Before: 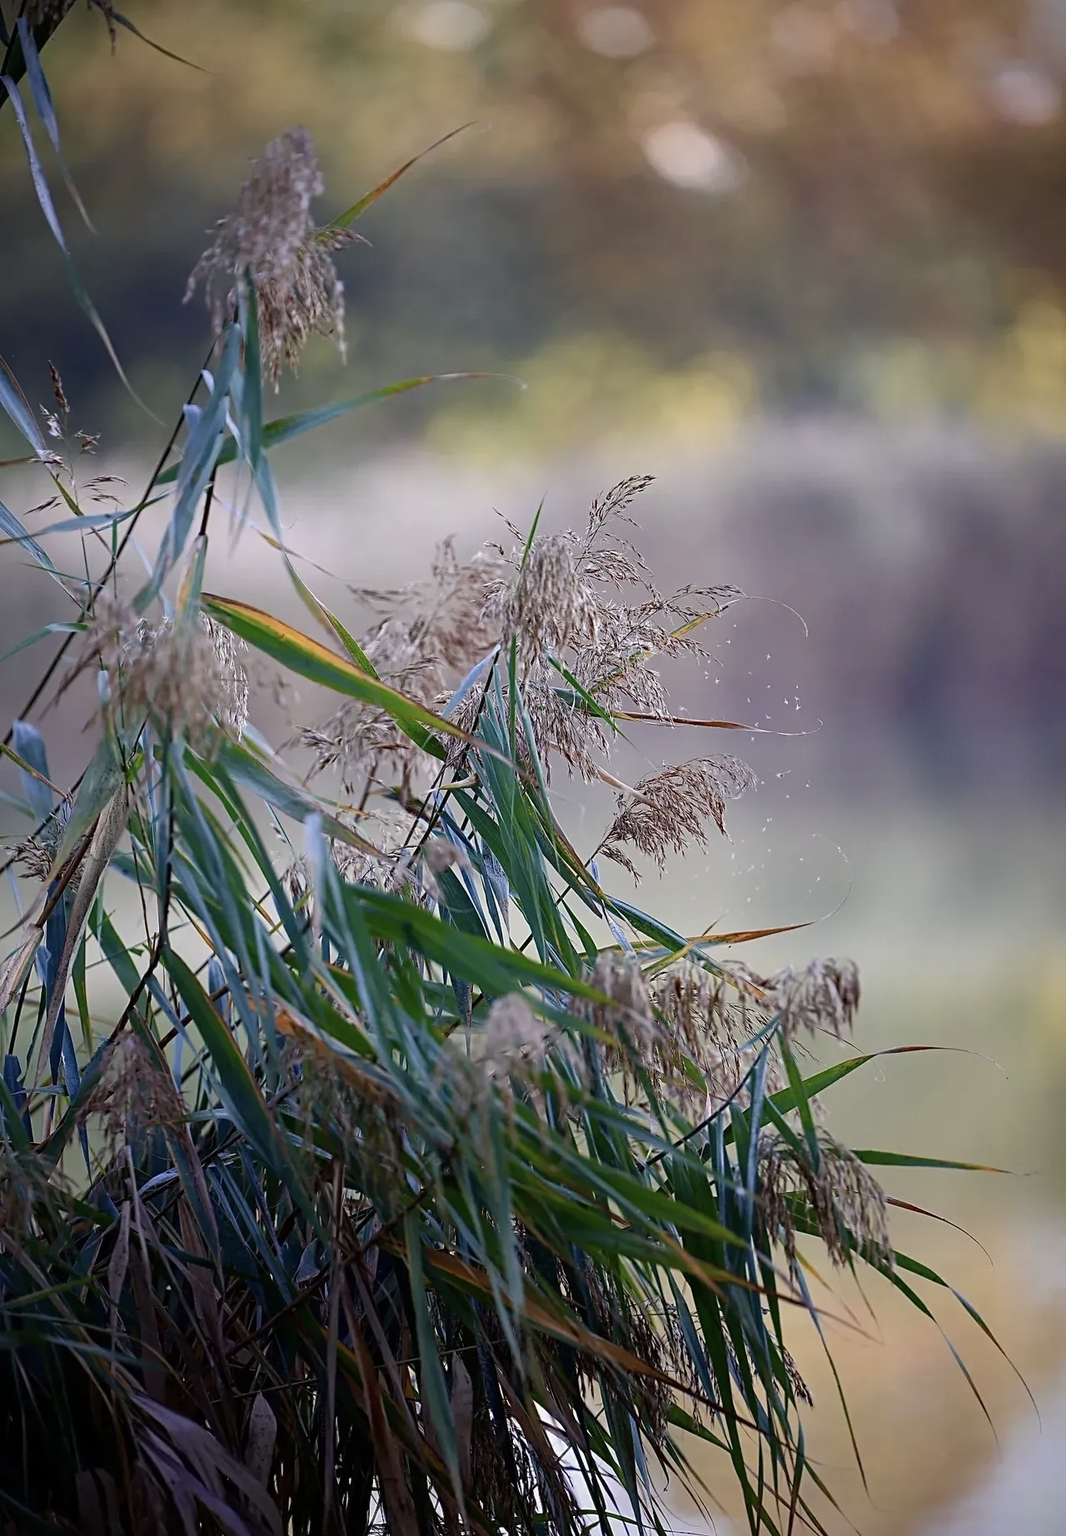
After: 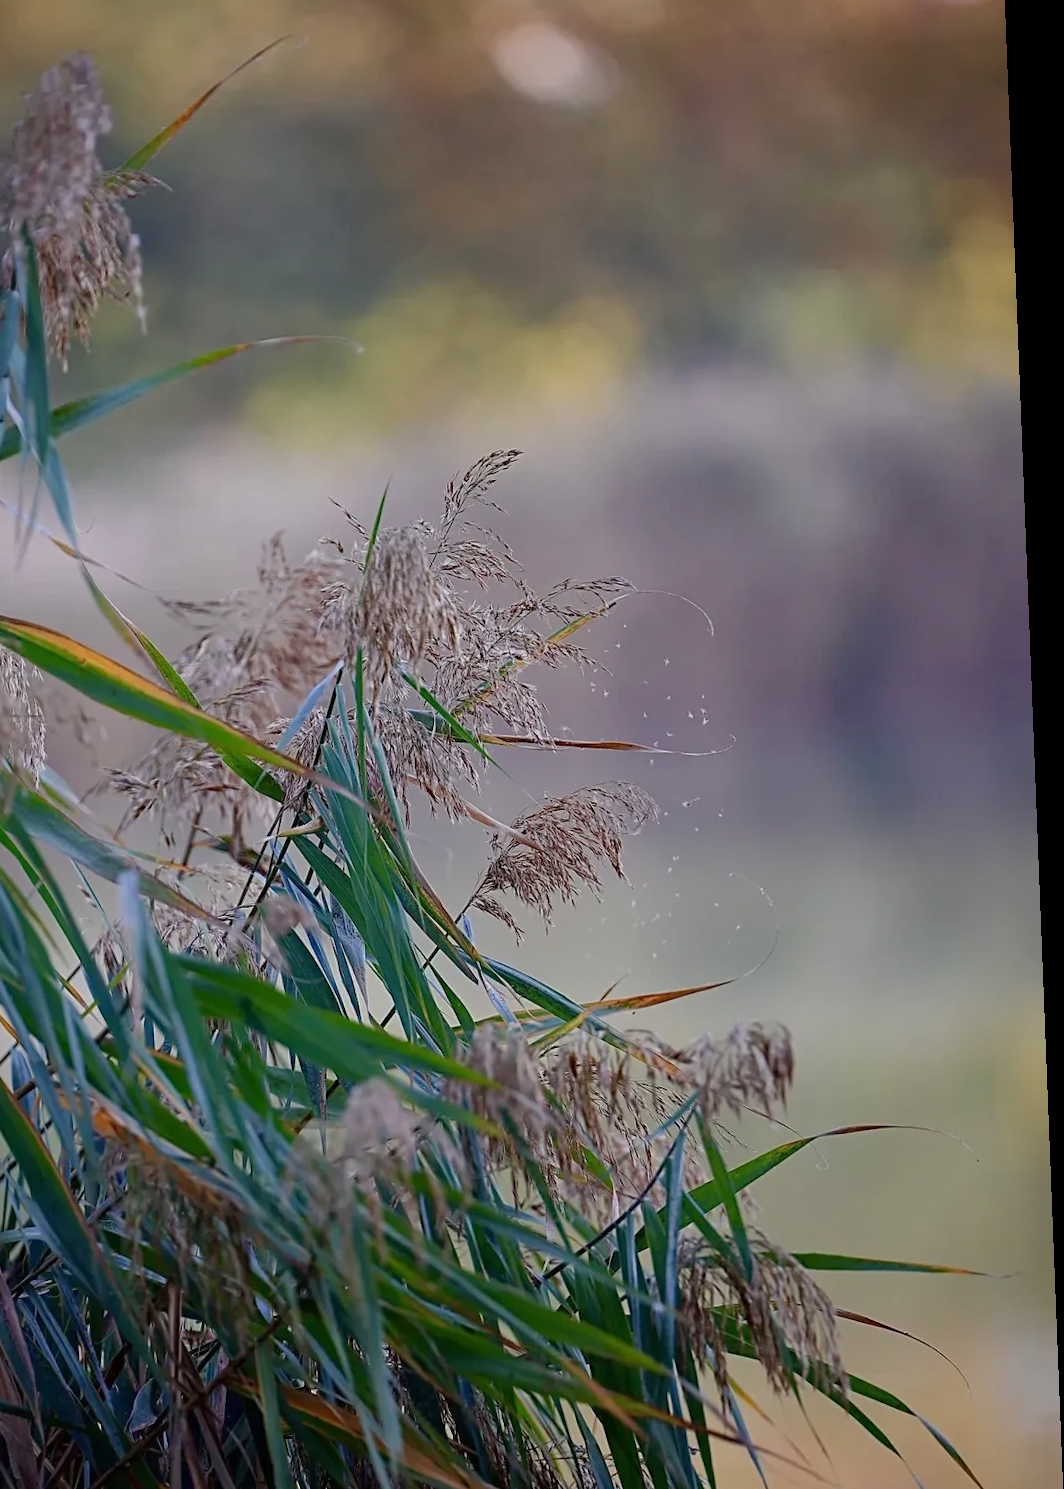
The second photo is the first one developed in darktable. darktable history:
rotate and perspective: rotation -2.22°, lens shift (horizontal) -0.022, automatic cropping off
crop and rotate: left 20.74%, top 7.912%, right 0.375%, bottom 13.378%
tone equalizer: -8 EV 0.25 EV, -7 EV 0.417 EV, -6 EV 0.417 EV, -5 EV 0.25 EV, -3 EV -0.25 EV, -2 EV -0.417 EV, -1 EV -0.417 EV, +0 EV -0.25 EV, edges refinement/feathering 500, mask exposure compensation -1.57 EV, preserve details guided filter
